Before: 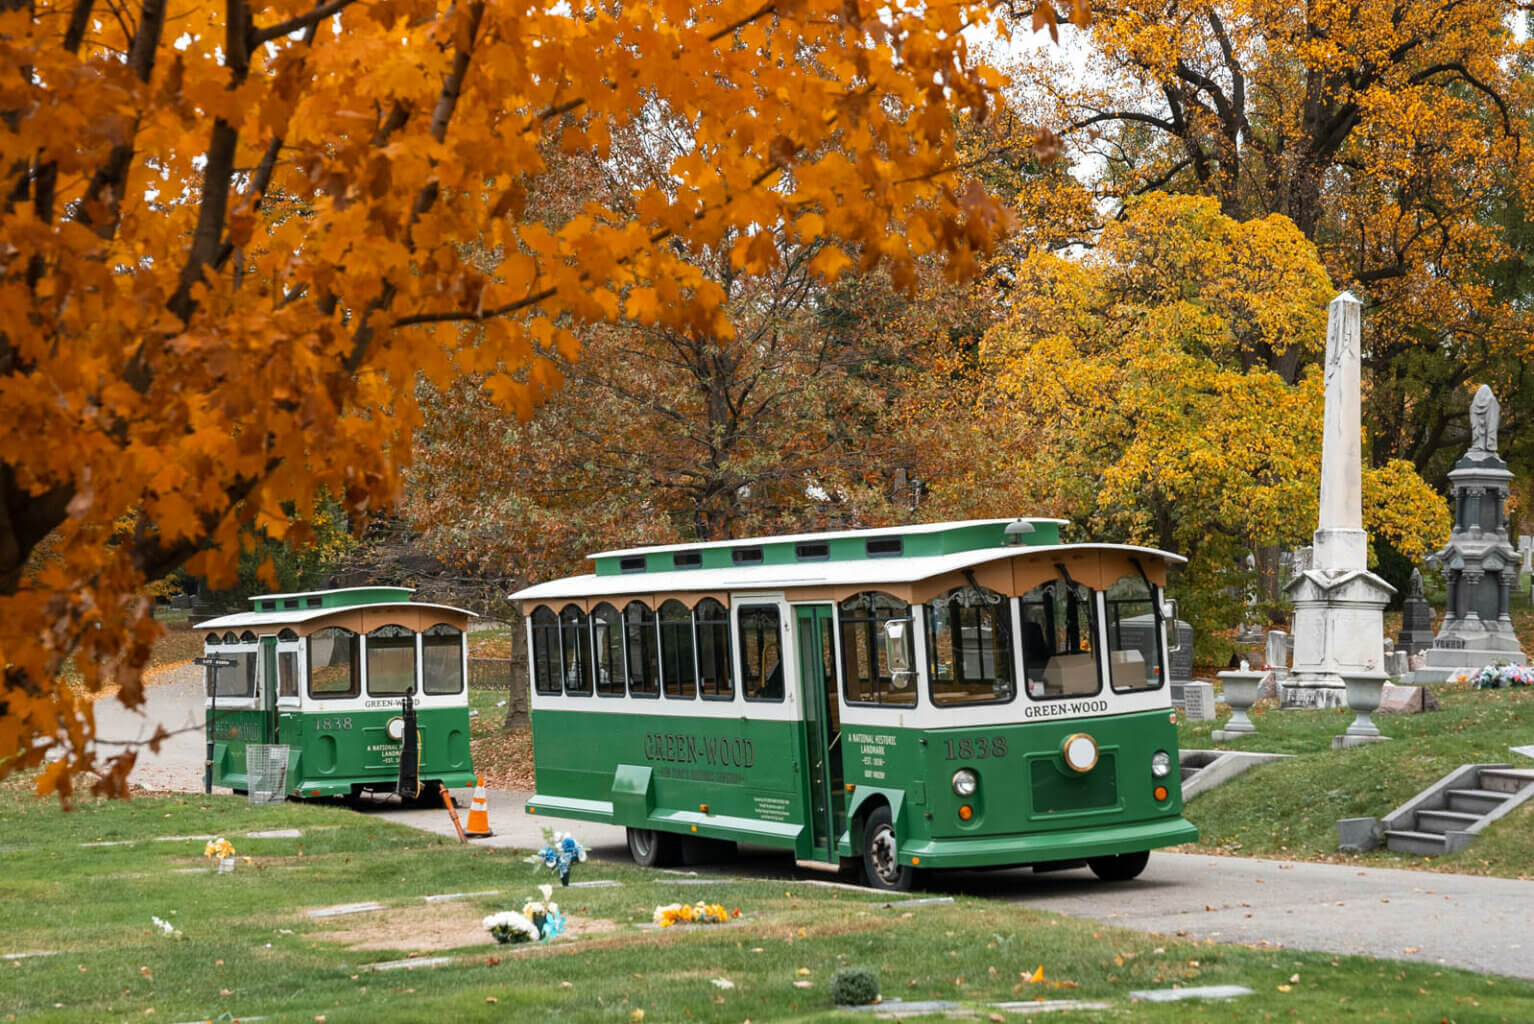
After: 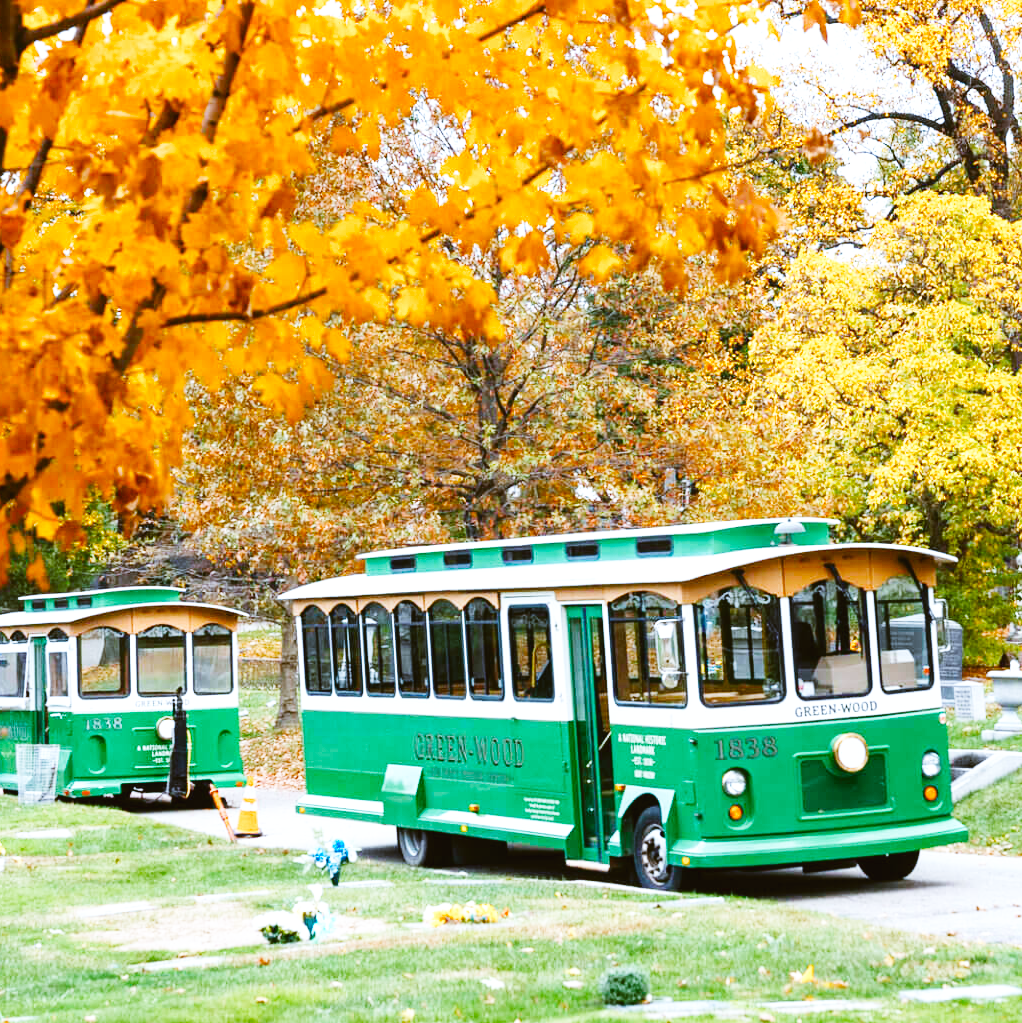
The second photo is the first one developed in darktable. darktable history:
white balance: red 0.976, blue 1.04
exposure: exposure 0.191 EV, compensate highlight preservation false
crop and rotate: left 15.055%, right 18.278%
color balance rgb: linear chroma grading › shadows 32%, linear chroma grading › global chroma -2%, linear chroma grading › mid-tones 4%, perceptual saturation grading › global saturation -2%, perceptual saturation grading › highlights -8%, perceptual saturation grading › mid-tones 8%, perceptual saturation grading › shadows 4%, perceptual brilliance grading › highlights 8%, perceptual brilliance grading › mid-tones 4%, perceptual brilliance grading › shadows 2%, global vibrance 16%, saturation formula JzAzBz (2021)
base curve: curves: ch0 [(0, 0.003) (0.001, 0.002) (0.006, 0.004) (0.02, 0.022) (0.048, 0.086) (0.094, 0.234) (0.162, 0.431) (0.258, 0.629) (0.385, 0.8) (0.548, 0.918) (0.751, 0.988) (1, 1)], preserve colors none
color balance: lift [1.004, 1.002, 1.002, 0.998], gamma [1, 1.007, 1.002, 0.993], gain [1, 0.977, 1.013, 1.023], contrast -3.64%
color calibration: illuminant as shot in camera, x 0.37, y 0.382, temperature 4313.32 K
